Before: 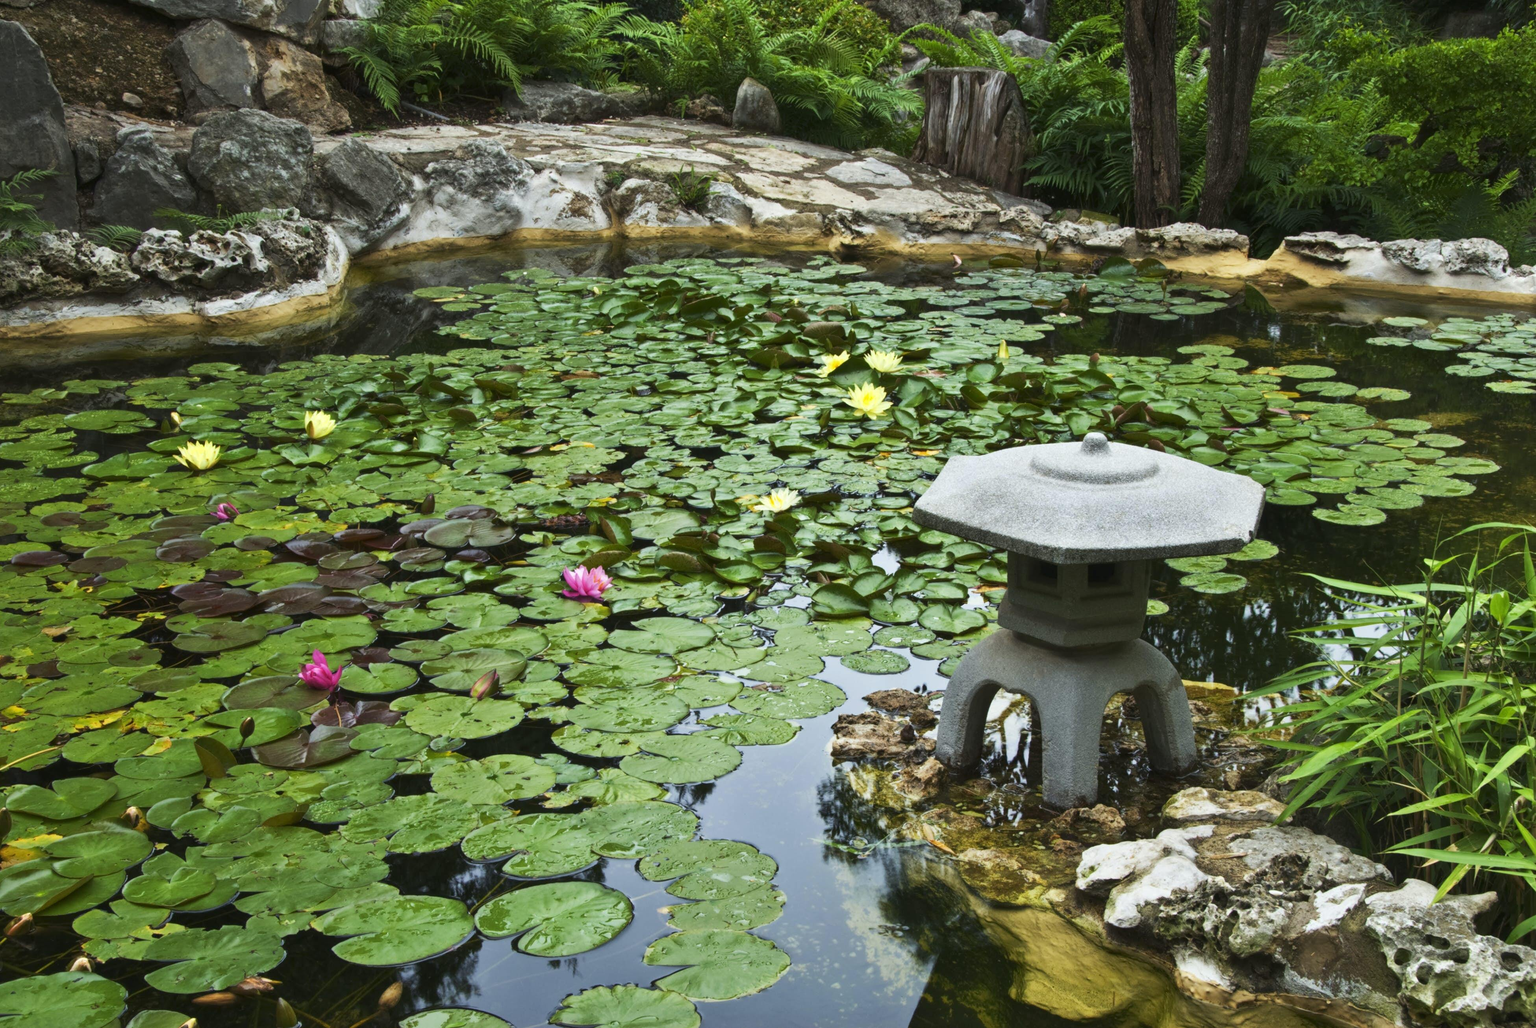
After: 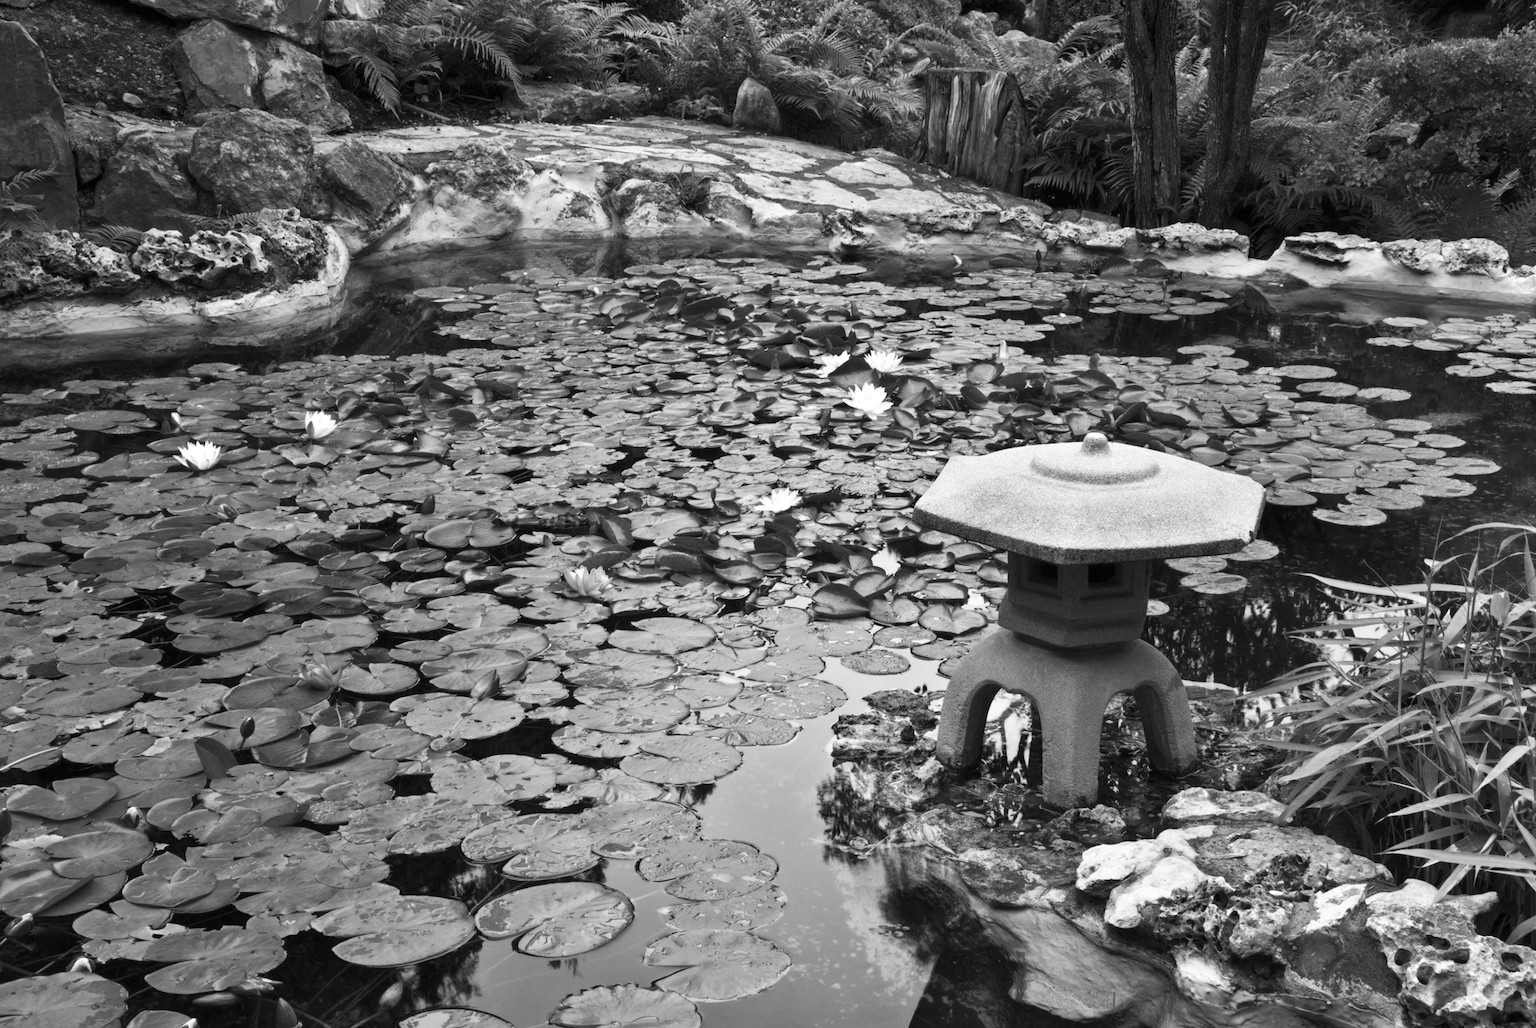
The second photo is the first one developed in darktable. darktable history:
exposure: black level correction 0.001, exposure 0.14 EV, compensate highlight preservation false
contrast brightness saturation: saturation -1
color zones: curves: ch0 [(0.018, 0.548) (0.197, 0.654) (0.425, 0.447) (0.605, 0.658) (0.732, 0.579)]; ch1 [(0.105, 0.531) (0.224, 0.531) (0.386, 0.39) (0.618, 0.456) (0.732, 0.456) (0.956, 0.421)]; ch2 [(0.039, 0.583) (0.215, 0.465) (0.399, 0.544) (0.465, 0.548) (0.614, 0.447) (0.724, 0.43) (0.882, 0.623) (0.956, 0.632)]
